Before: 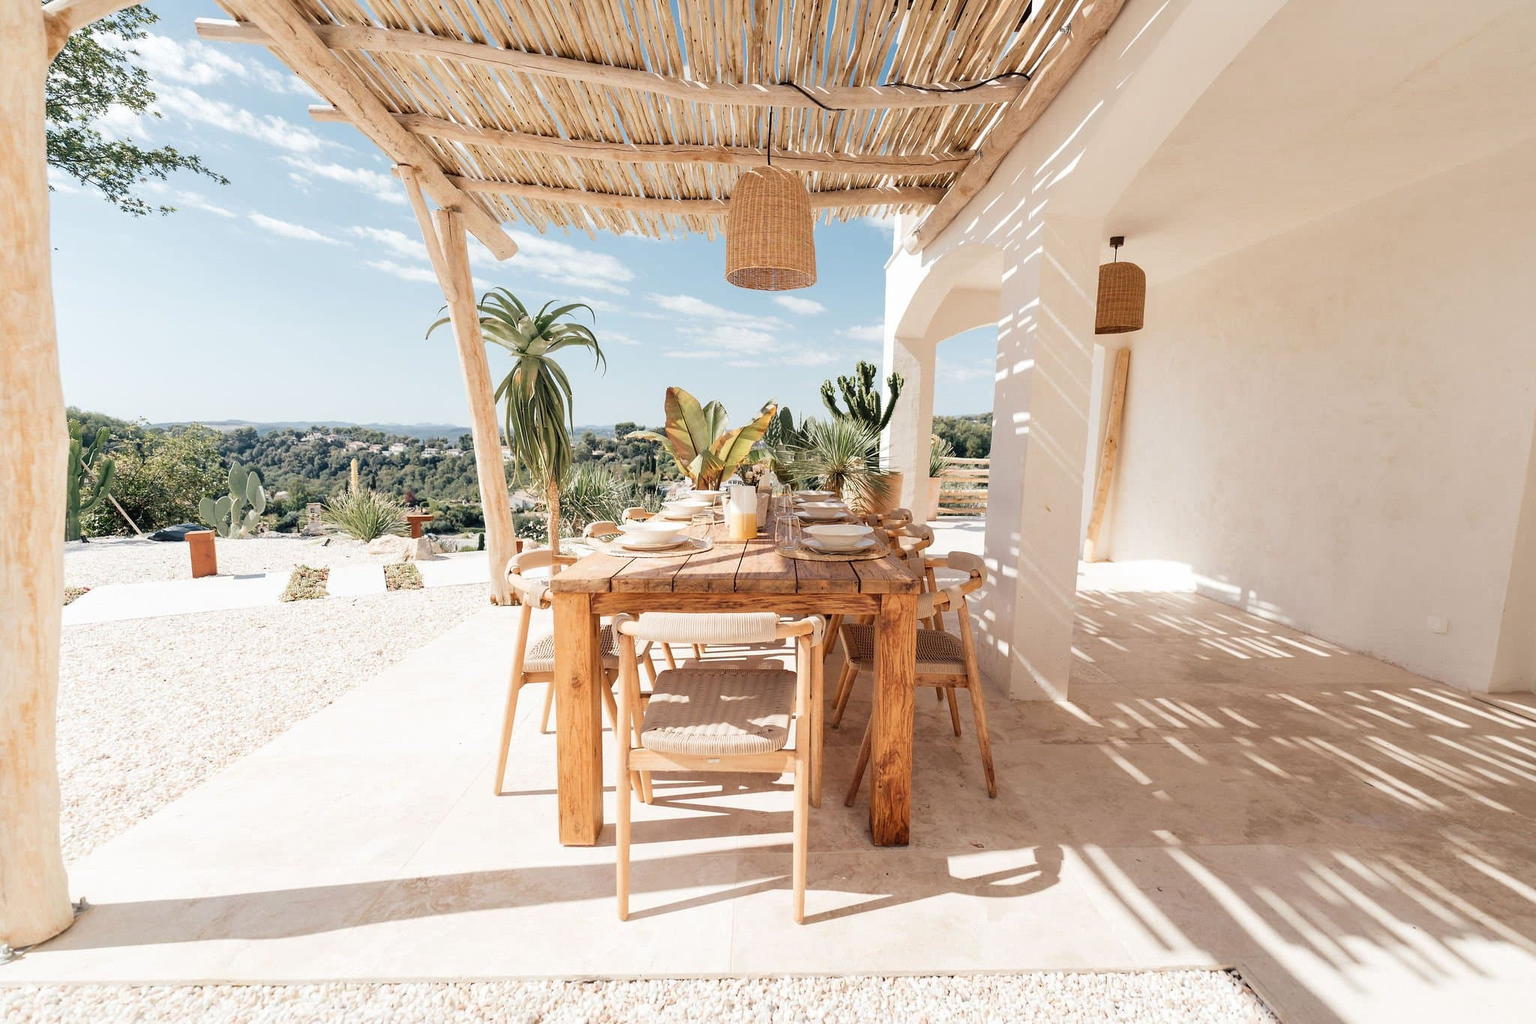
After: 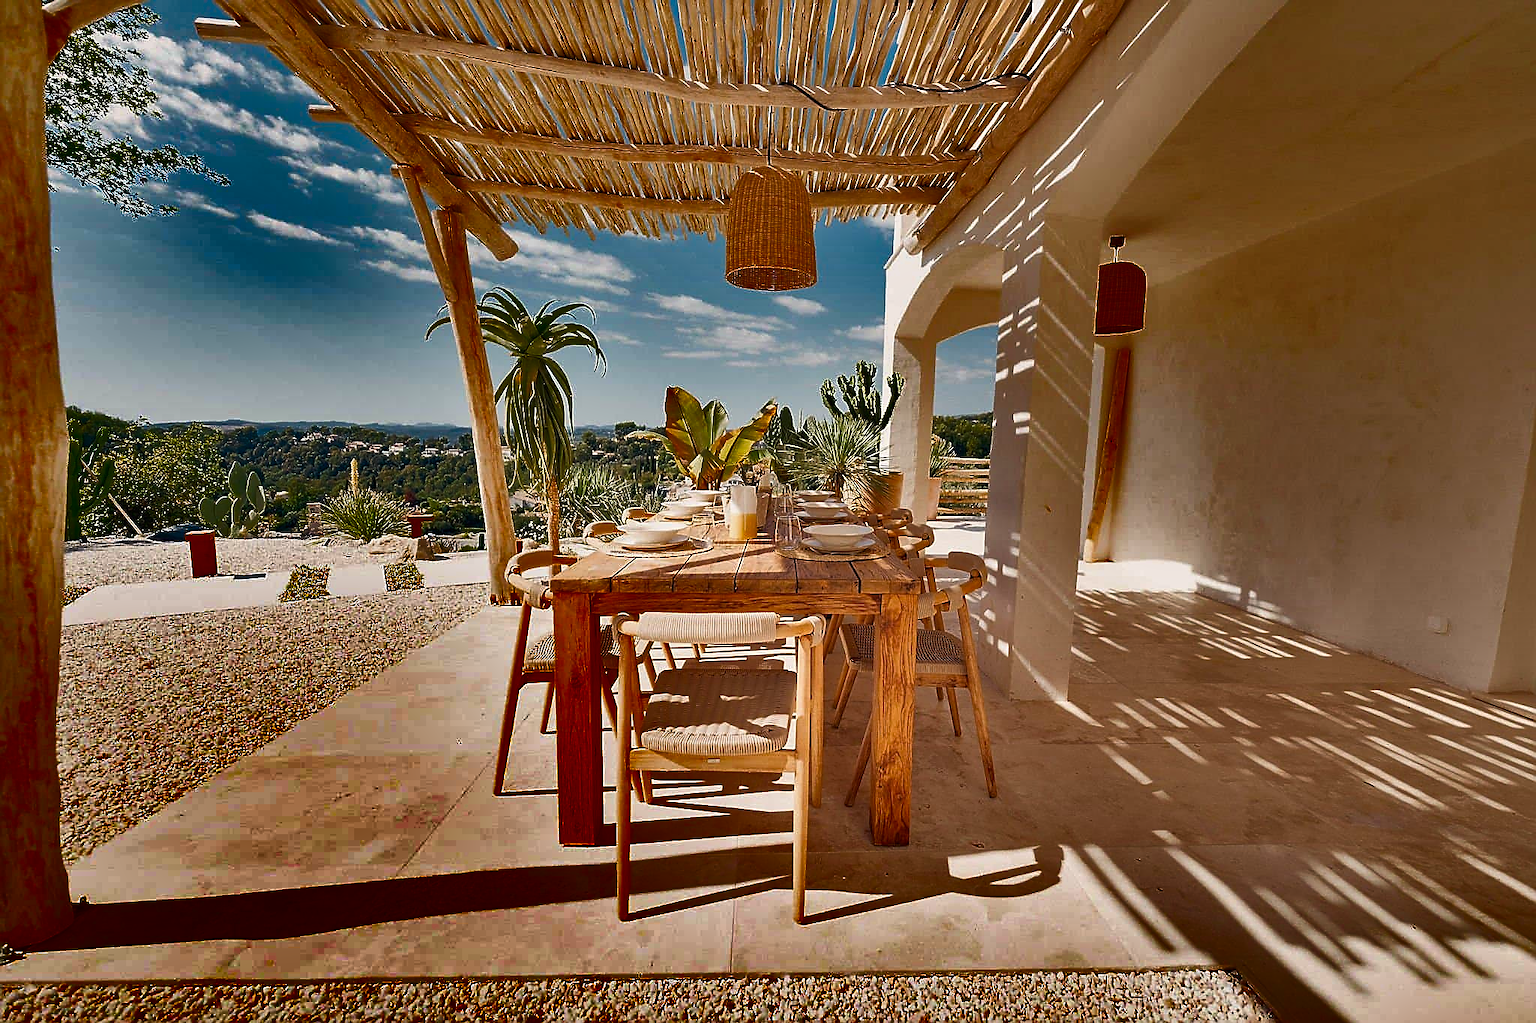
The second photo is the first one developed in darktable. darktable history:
shadows and highlights: radius 123.98, shadows 100, white point adjustment -3, highlights -100, highlights color adjustment 89.84%, soften with gaussian
haze removal: adaptive false
sharpen: radius 1.4, amount 1.25, threshold 0.7
color balance rgb: shadows lift › chroma 2%, shadows lift › hue 50°, power › hue 60°, highlights gain › chroma 1%, highlights gain › hue 60°, global offset › luminance 0.25%, global vibrance 30%
